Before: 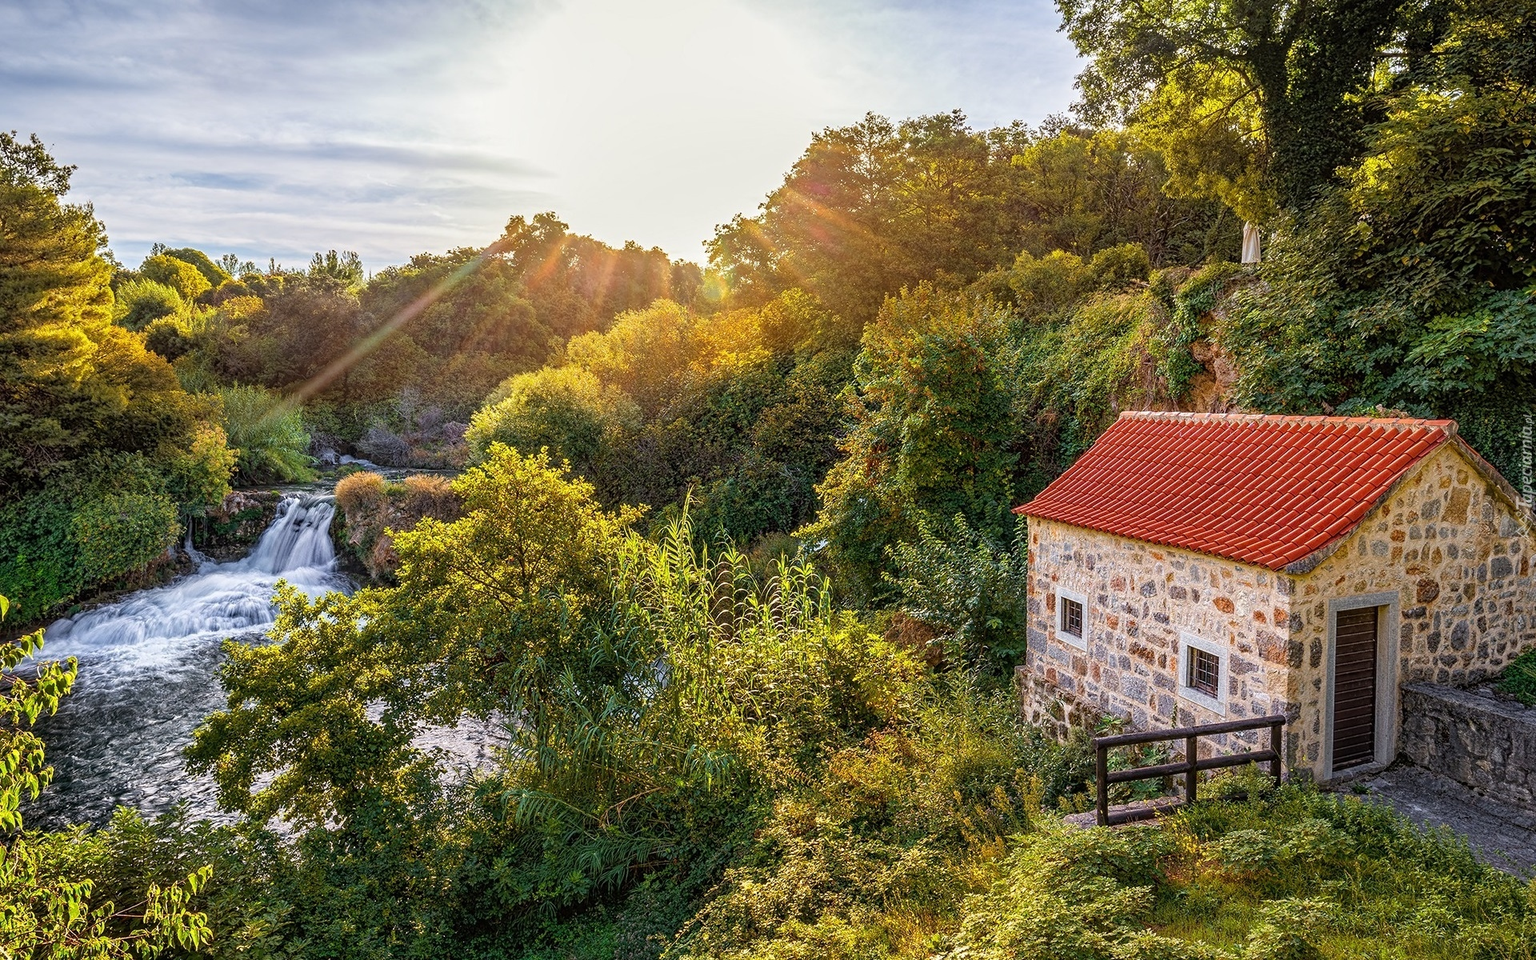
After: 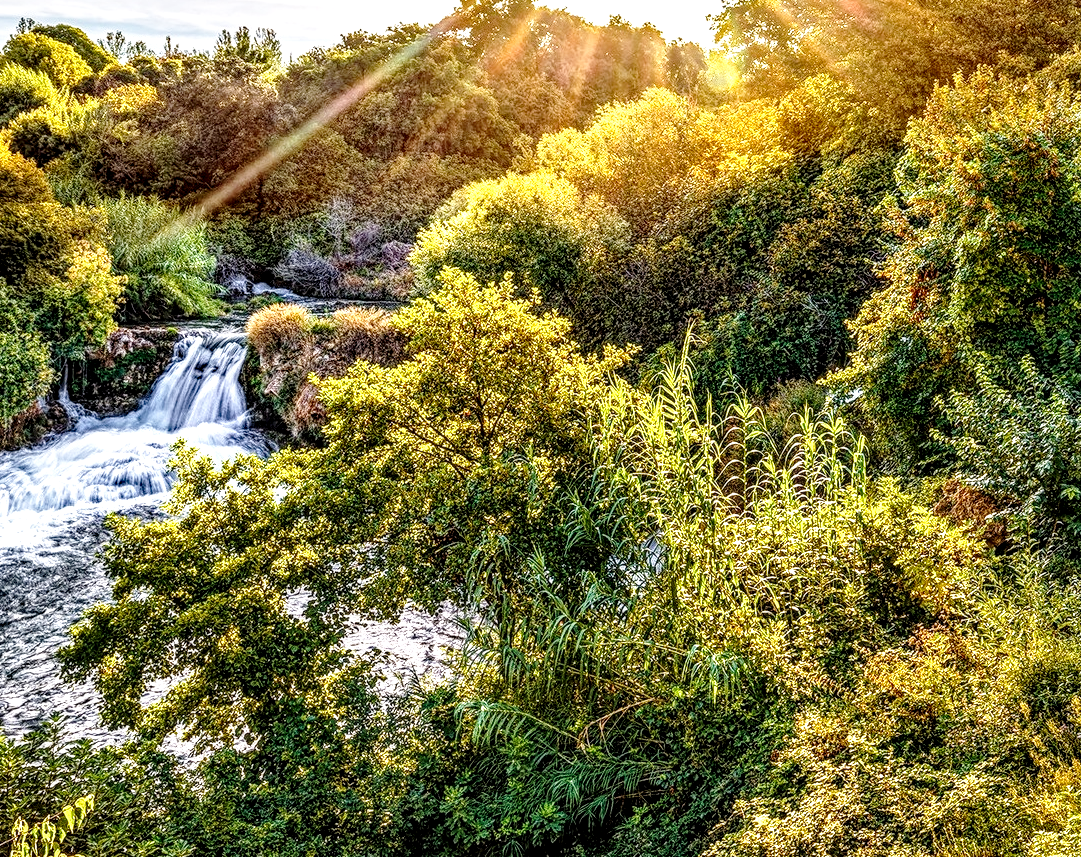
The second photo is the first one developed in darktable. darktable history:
crop: left 8.966%, top 23.852%, right 34.699%, bottom 4.703%
base curve: curves: ch0 [(0, 0) (0.028, 0.03) (0.121, 0.232) (0.46, 0.748) (0.859, 0.968) (1, 1)], preserve colors none
haze removal: compatibility mode true, adaptive false
local contrast: highlights 19%, detail 186%
